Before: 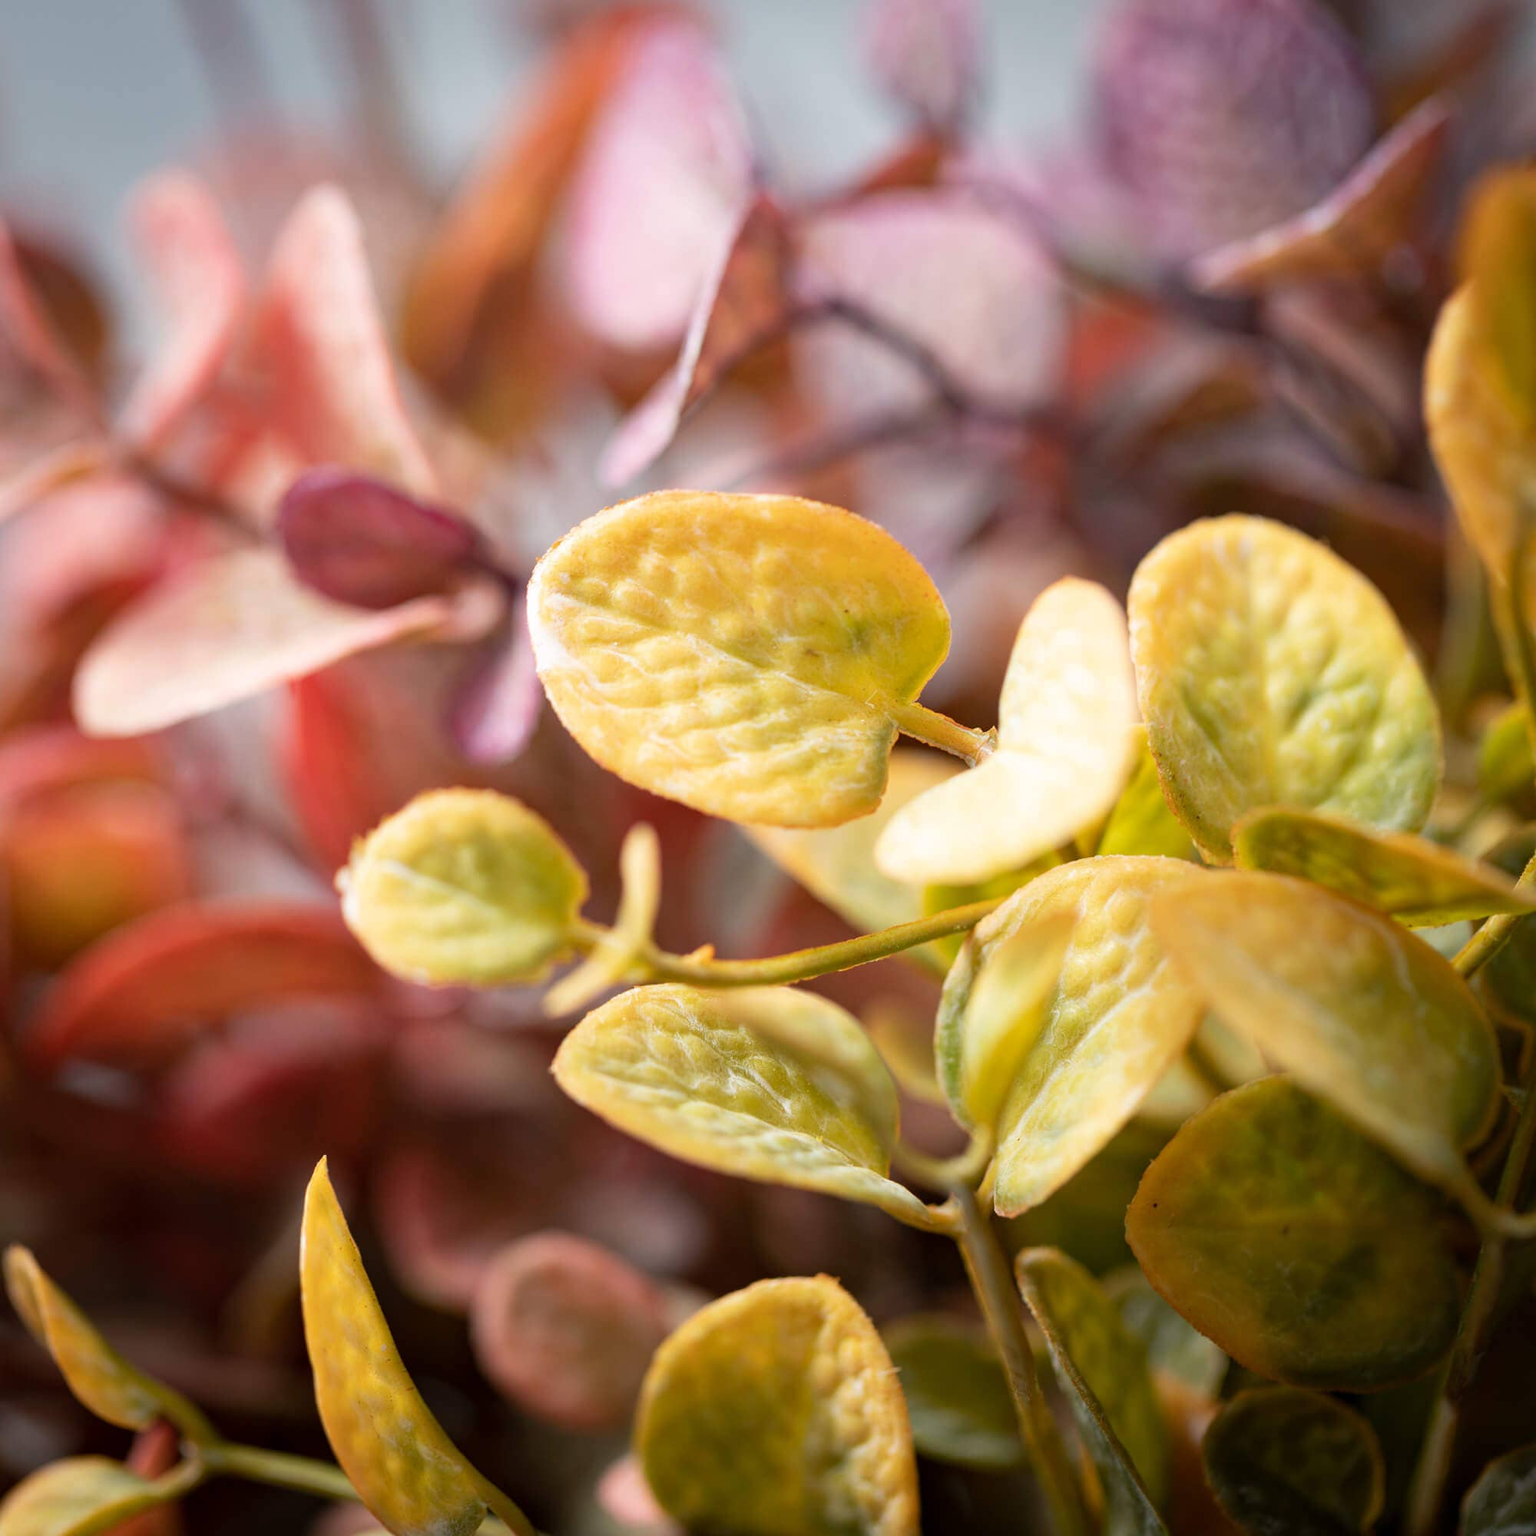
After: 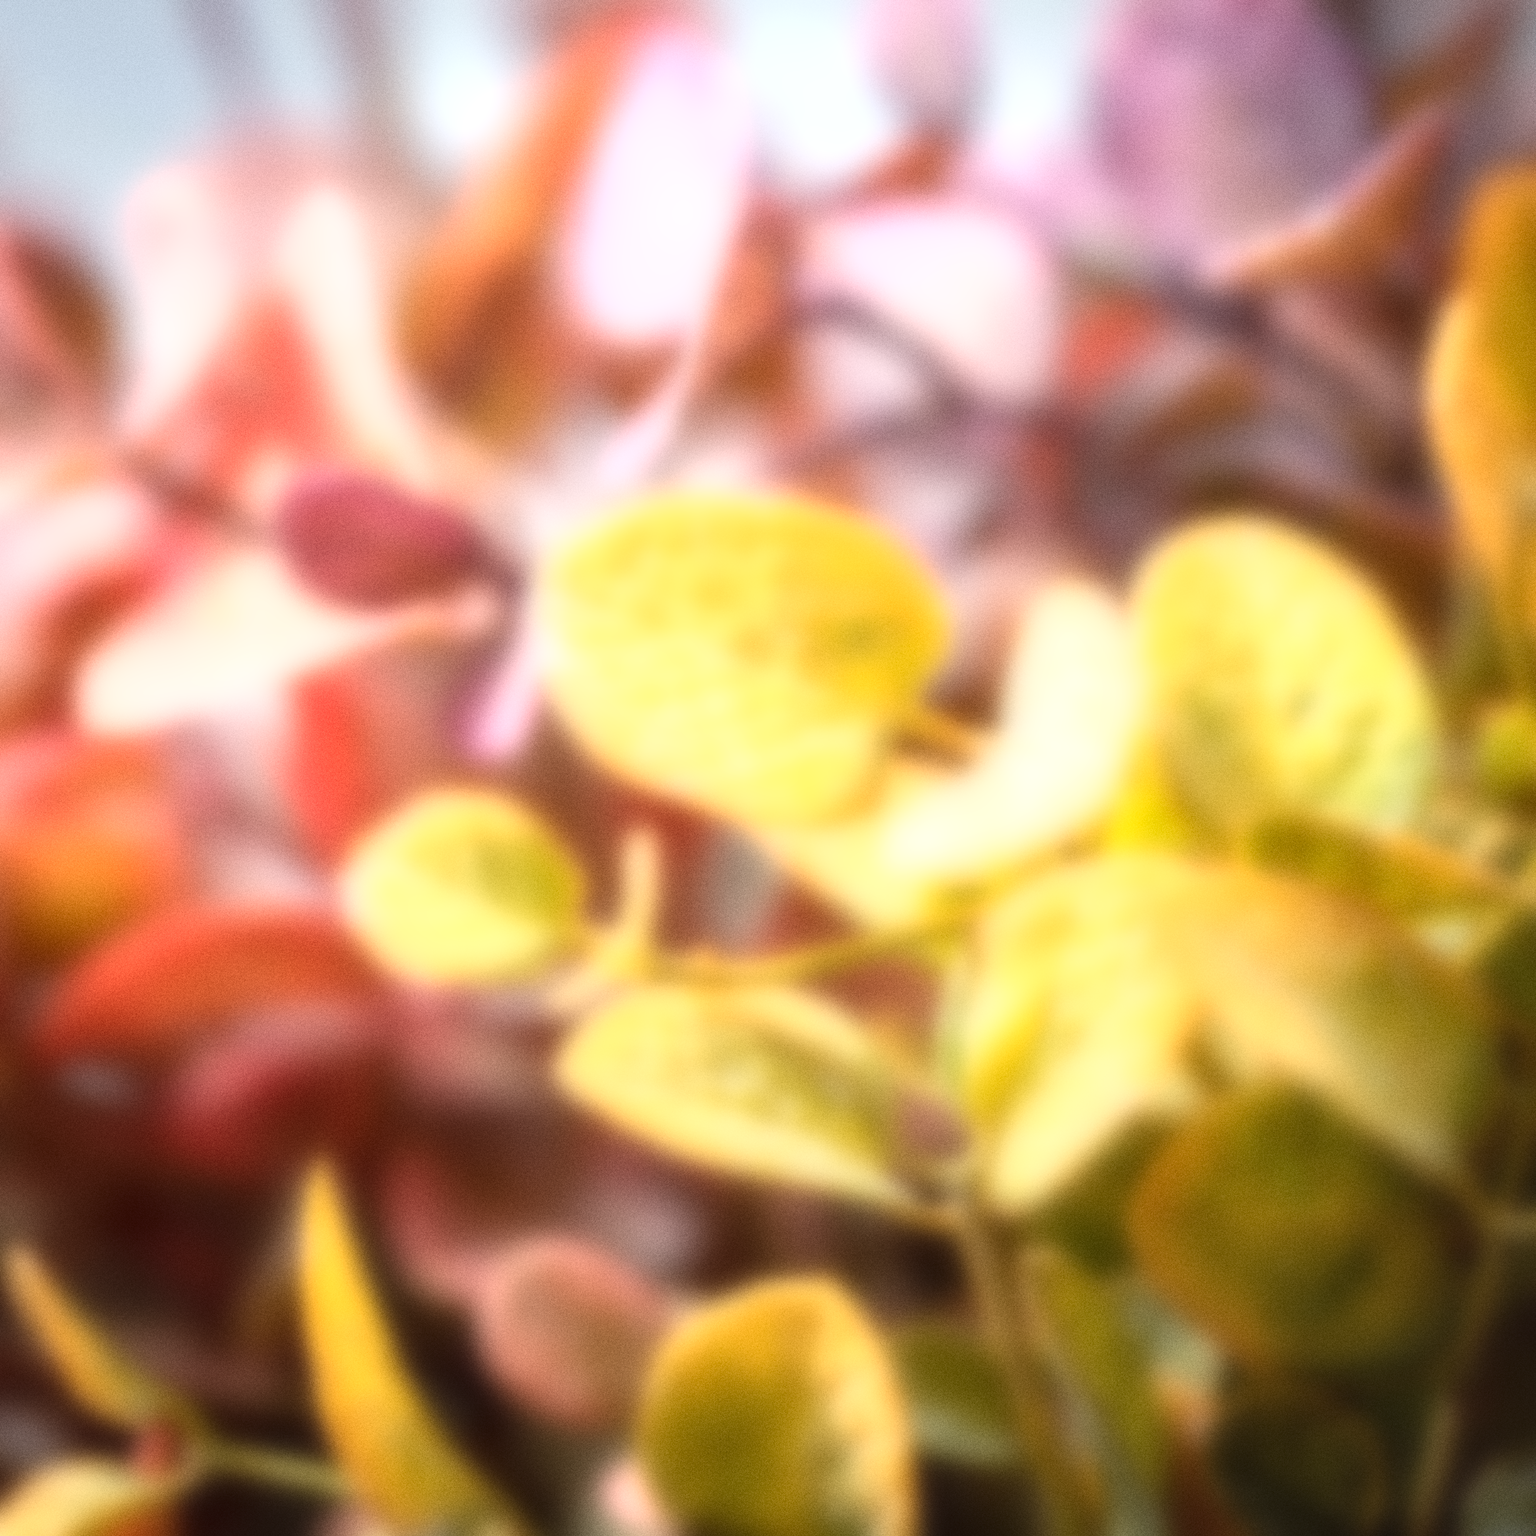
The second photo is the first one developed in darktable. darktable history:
lowpass: radius 16, unbound 0
exposure: black level correction 0, exposure 0.9 EV, compensate exposure bias true, compensate highlight preservation false
grain: coarseness 0.09 ISO
sharpen: on, module defaults
local contrast: detail 115%
